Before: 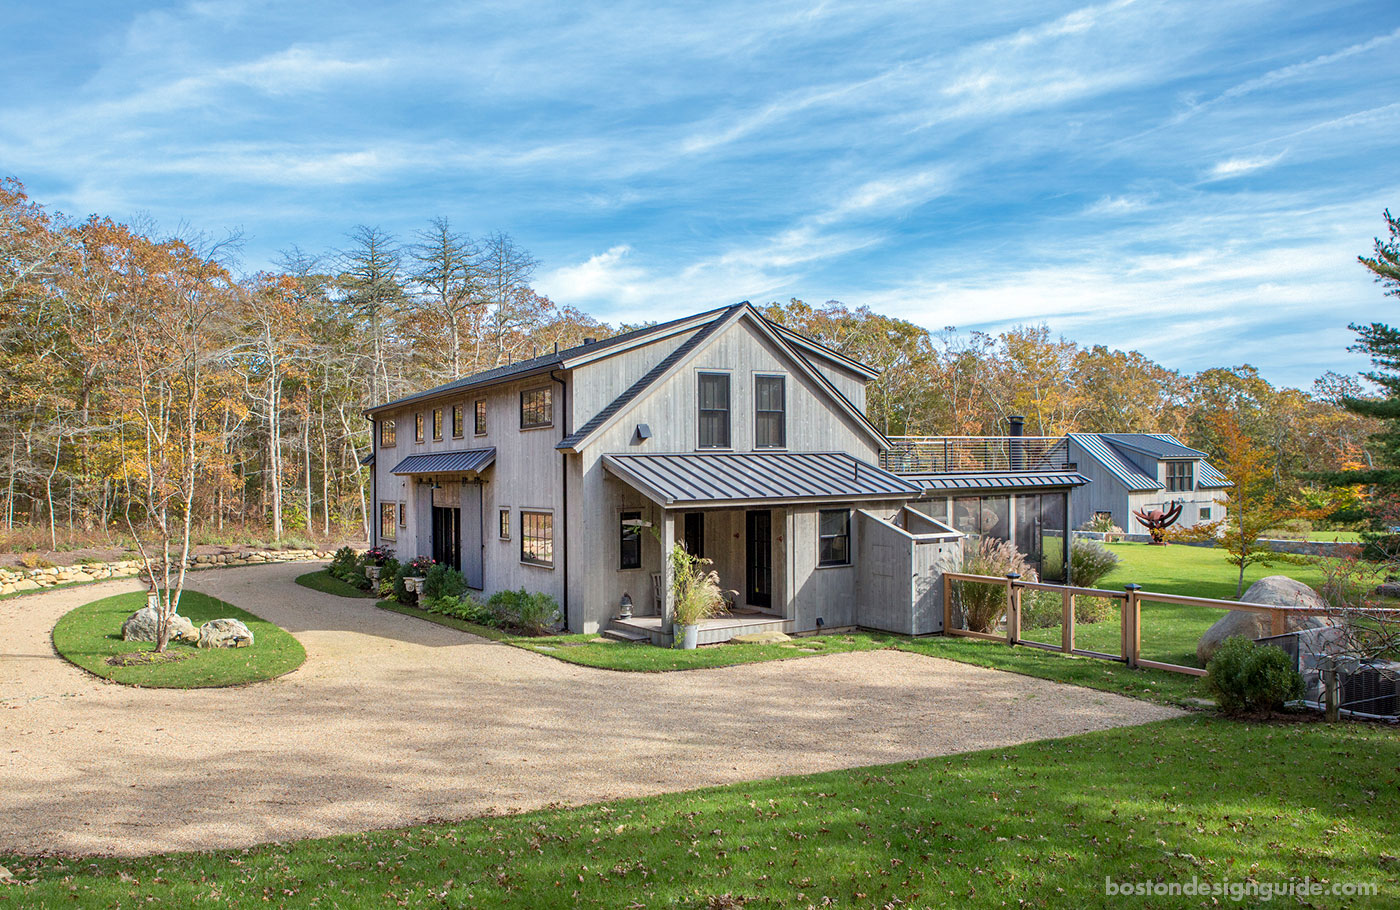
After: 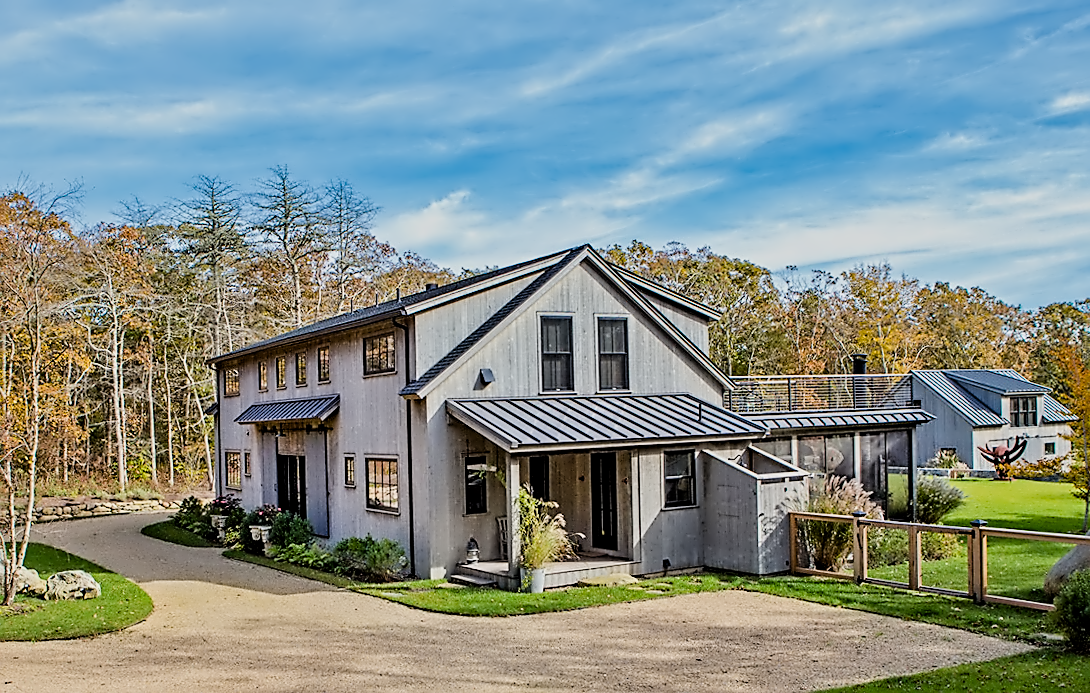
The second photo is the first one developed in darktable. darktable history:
sharpen: on, module defaults
rotate and perspective: rotation -1°, crop left 0.011, crop right 0.989, crop top 0.025, crop bottom 0.975
filmic rgb: black relative exposure -7.65 EV, white relative exposure 4.56 EV, hardness 3.61
contrast equalizer: octaves 7, y [[0.5, 0.542, 0.583, 0.625, 0.667, 0.708], [0.5 ×6], [0.5 ×6], [0, 0.033, 0.067, 0.1, 0.133, 0.167], [0, 0.05, 0.1, 0.15, 0.2, 0.25]]
crop and rotate: left 10.77%, top 5.1%, right 10.41%, bottom 16.76%
color balance rgb: perceptual saturation grading › global saturation 20%, global vibrance 20%
